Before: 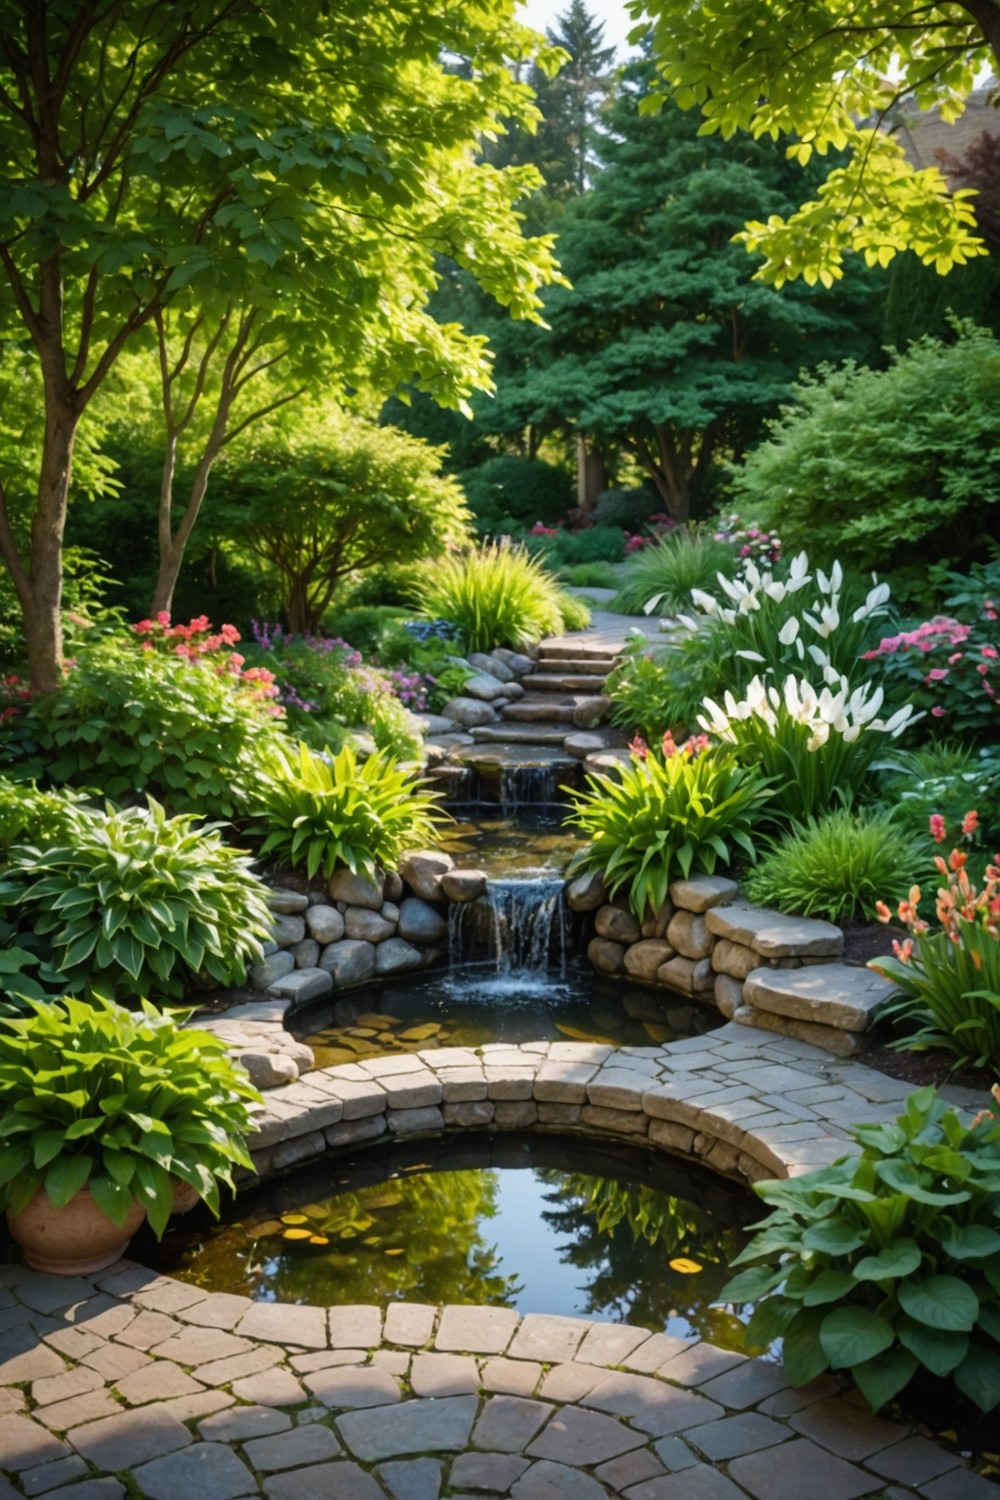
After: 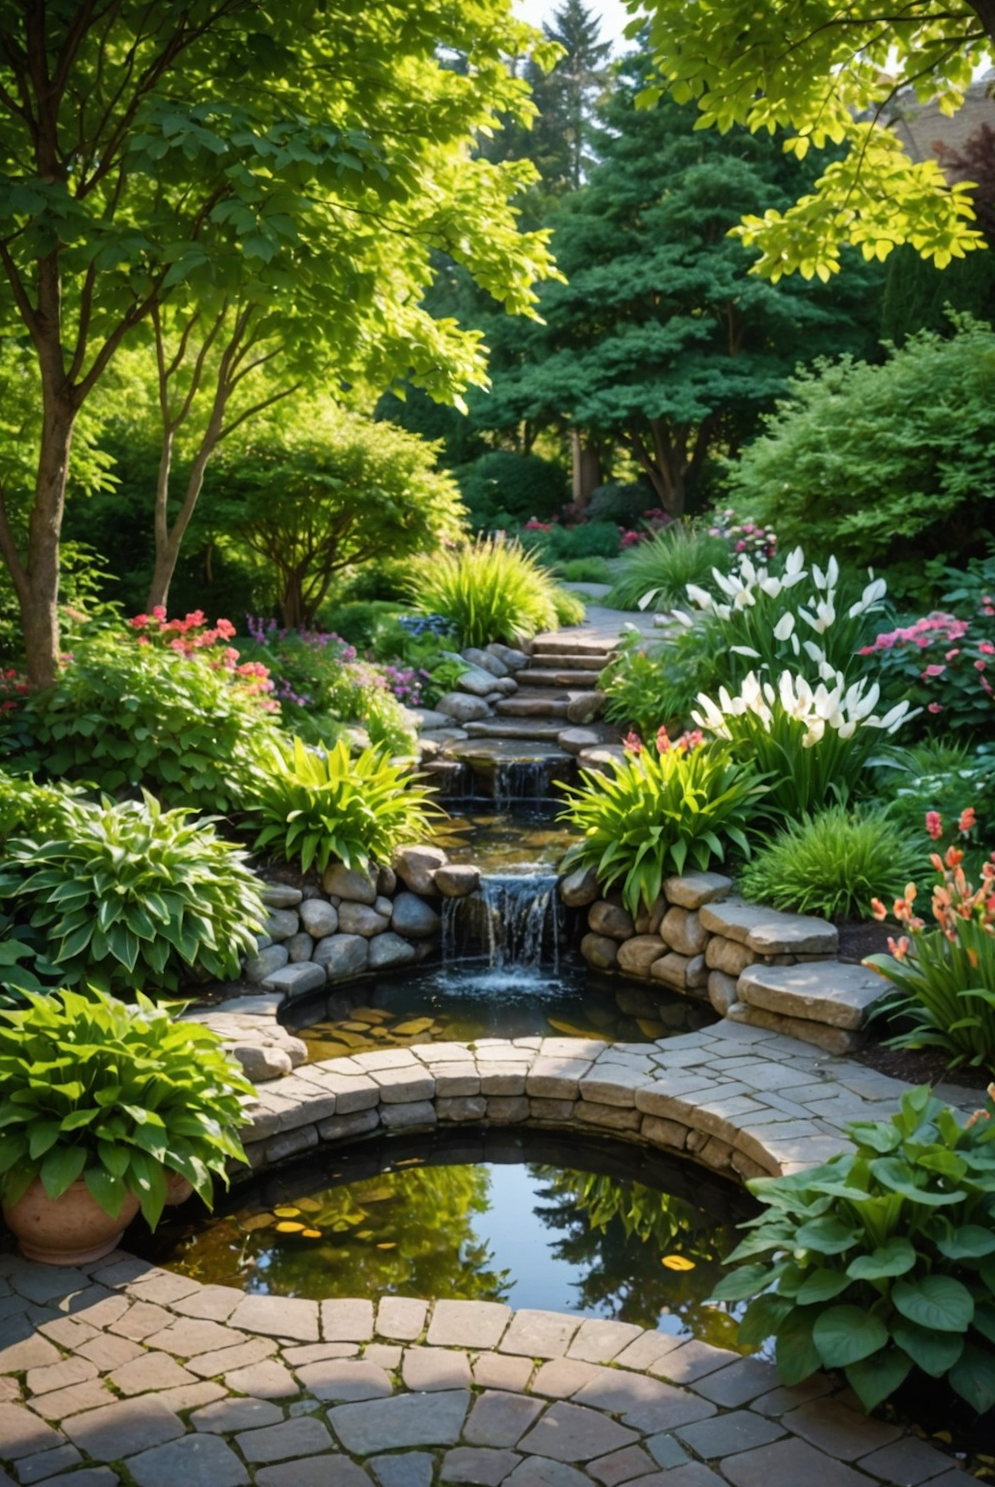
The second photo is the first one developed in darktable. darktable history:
rotate and perspective: rotation 0.192°, lens shift (horizontal) -0.015, crop left 0.005, crop right 0.996, crop top 0.006, crop bottom 0.99
shadows and highlights: shadows 12, white point adjustment 1.2, soften with gaussian
